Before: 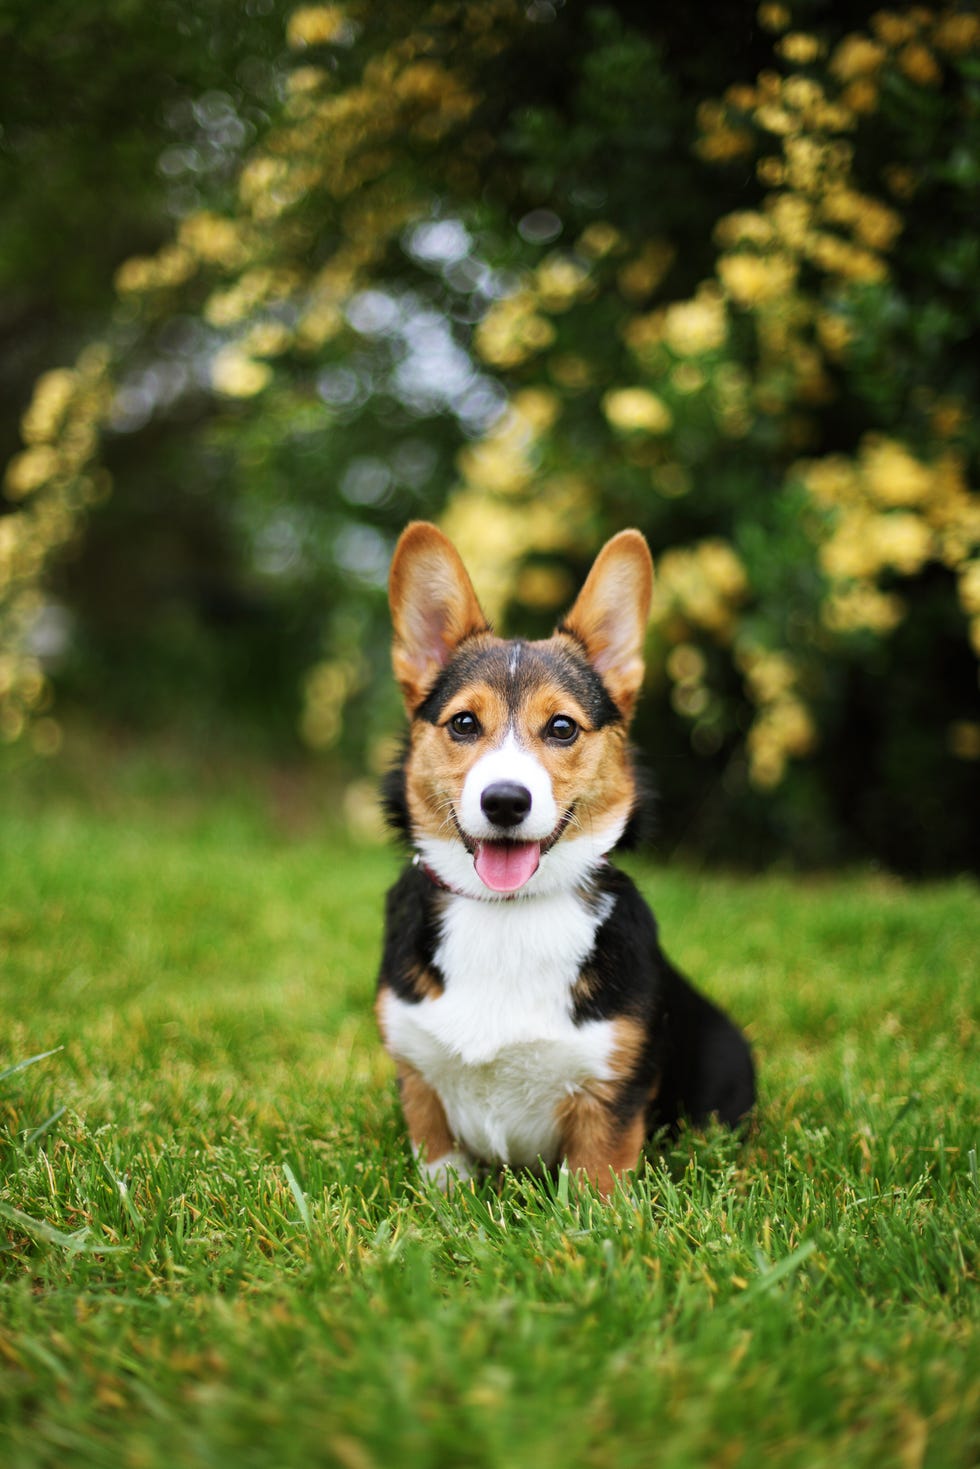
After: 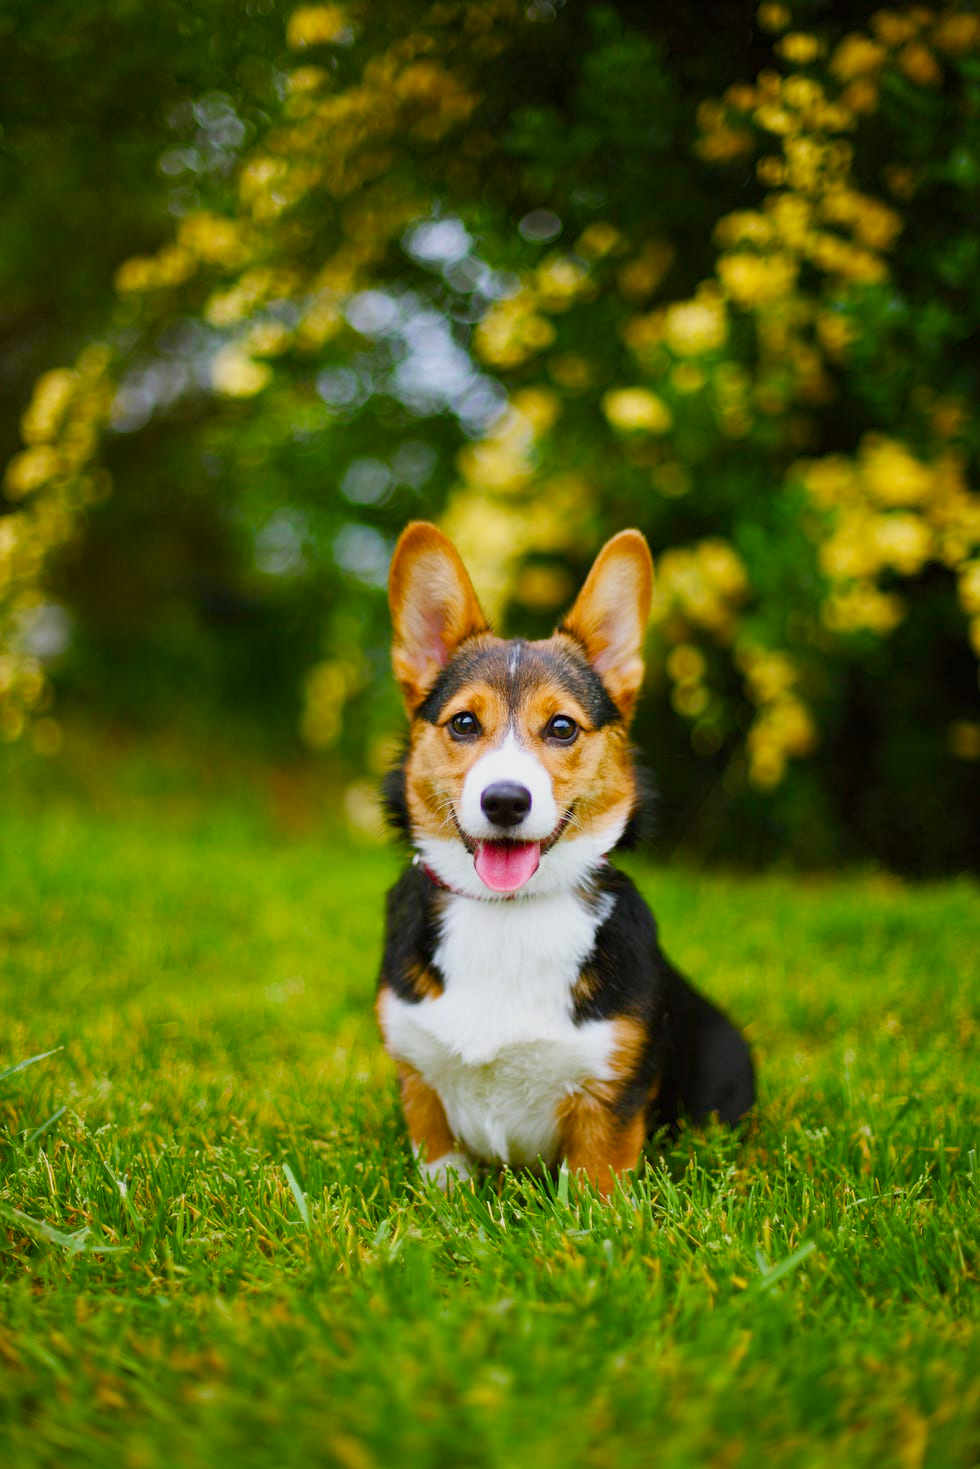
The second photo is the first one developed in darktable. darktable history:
color balance rgb: linear chroma grading › global chroma 13.582%, perceptual saturation grading › global saturation 34.792%, perceptual saturation grading › highlights -29.946%, perceptual saturation grading › shadows 35.679%, contrast -10.628%
